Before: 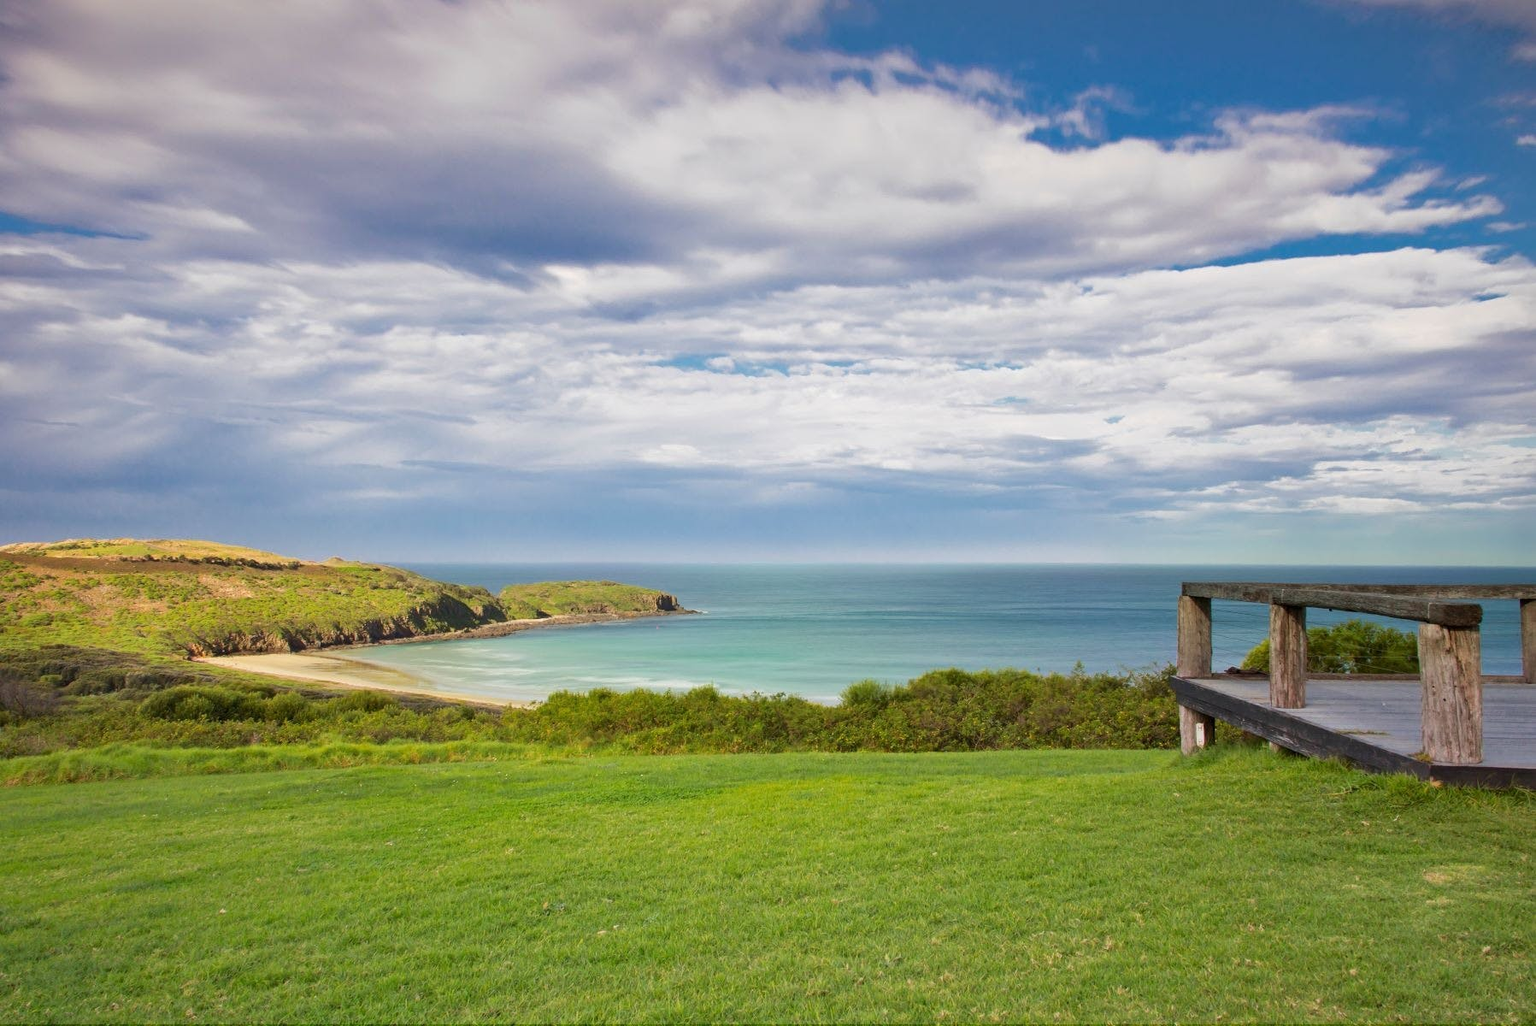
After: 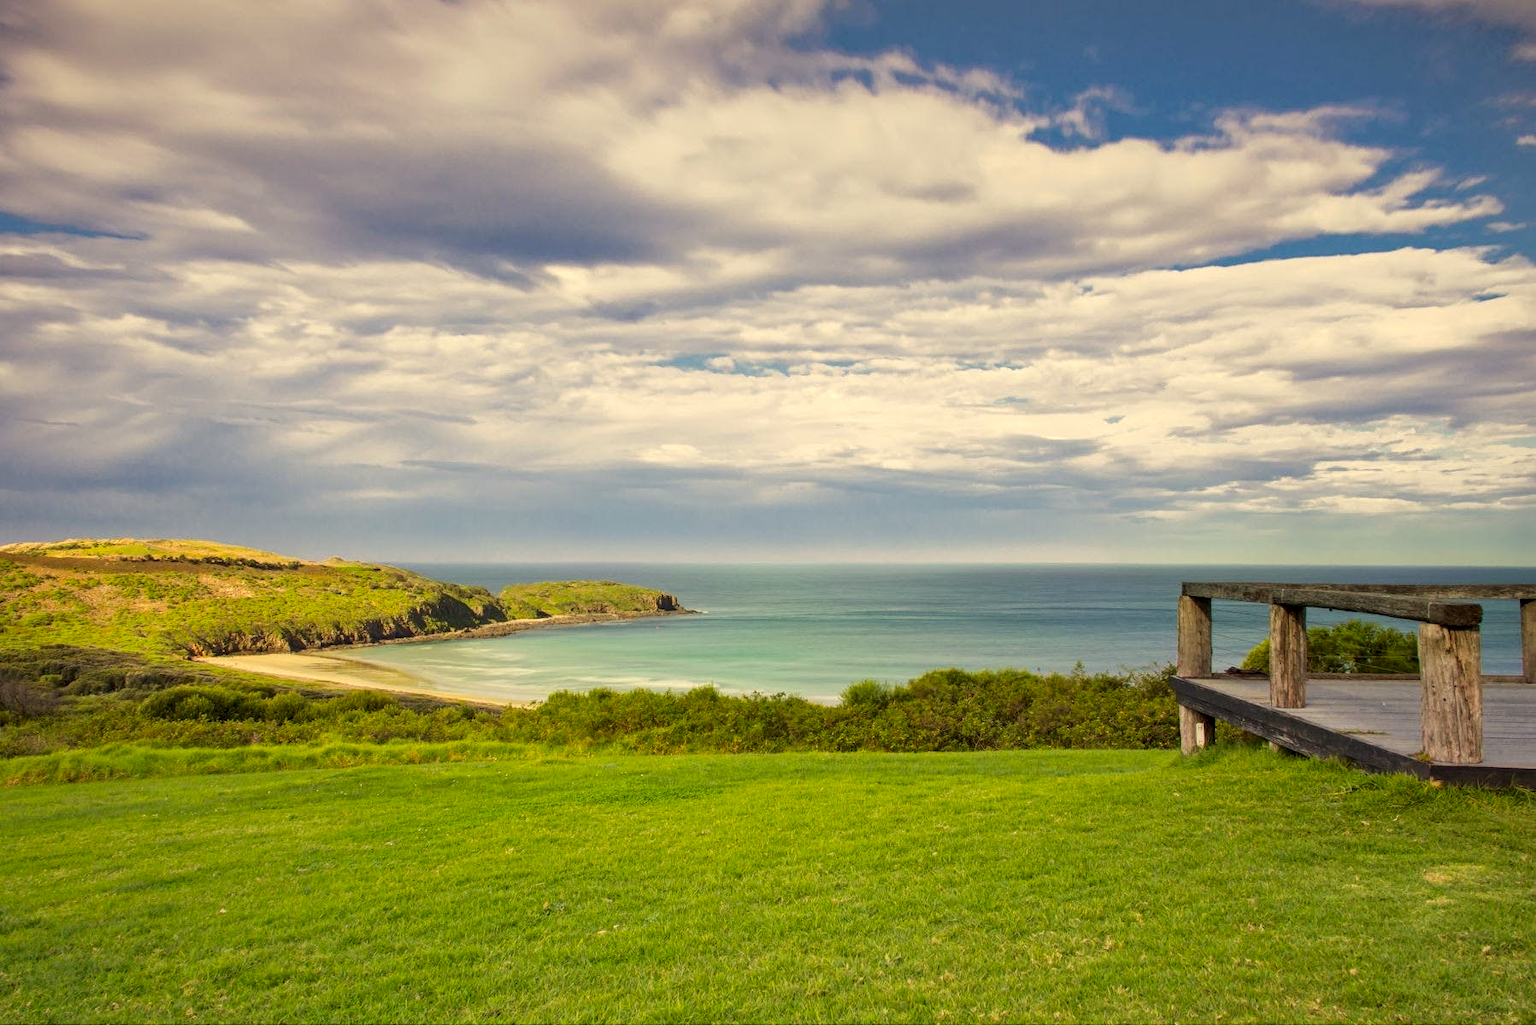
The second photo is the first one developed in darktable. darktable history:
color correction: highlights a* 2.44, highlights b* 23.42
local contrast: on, module defaults
